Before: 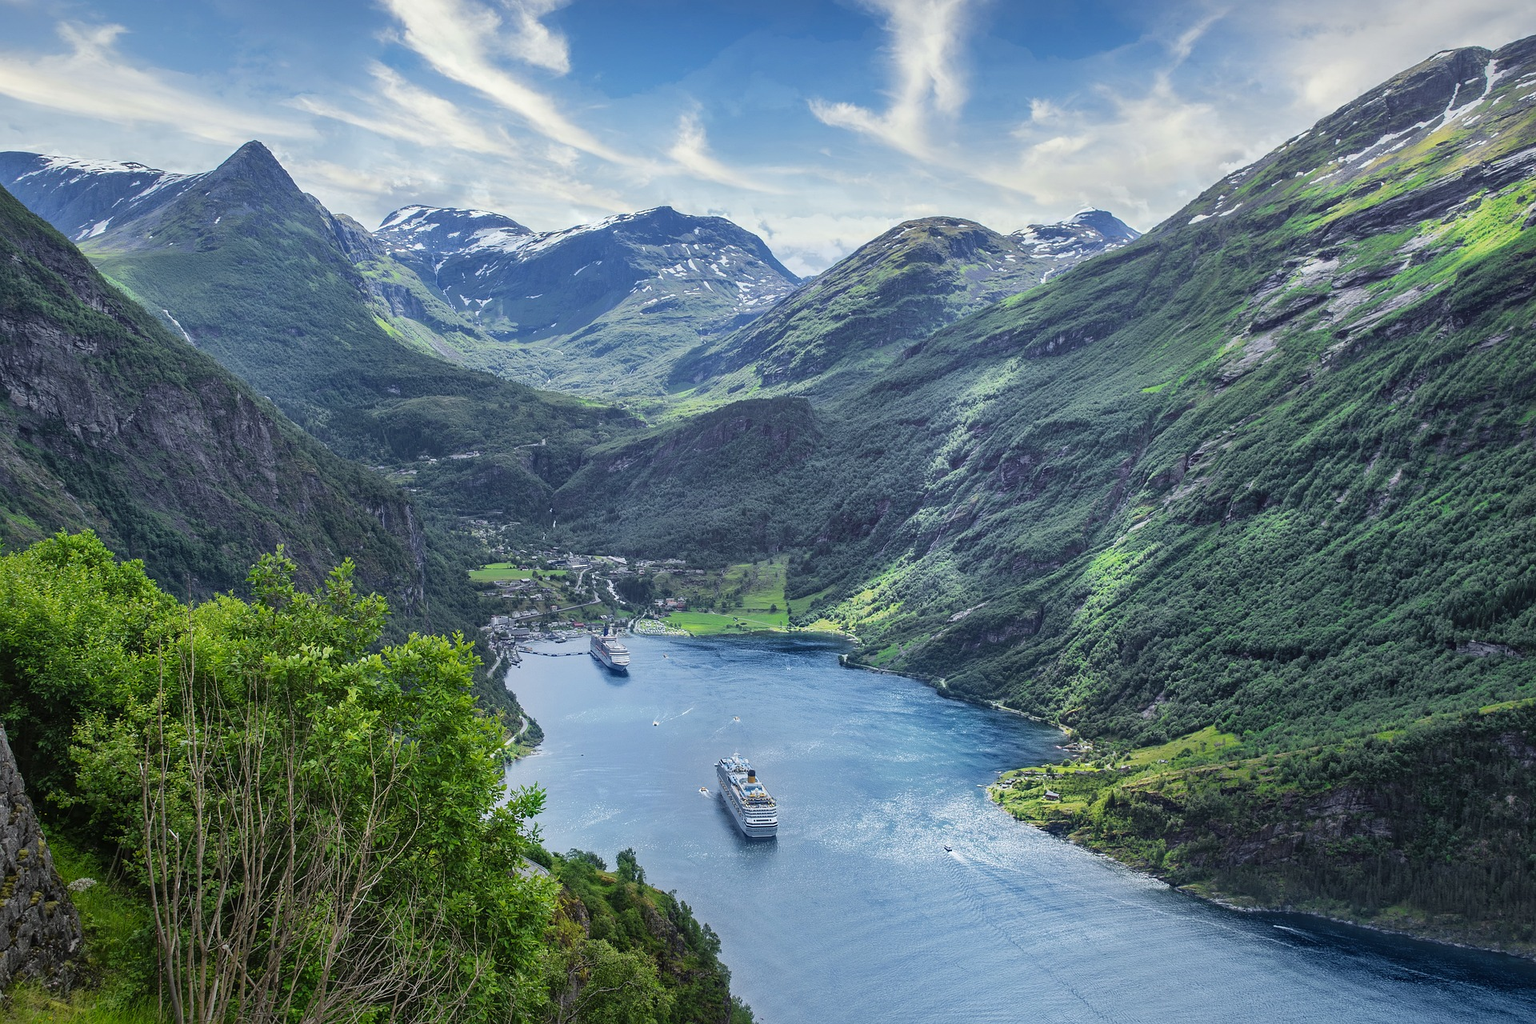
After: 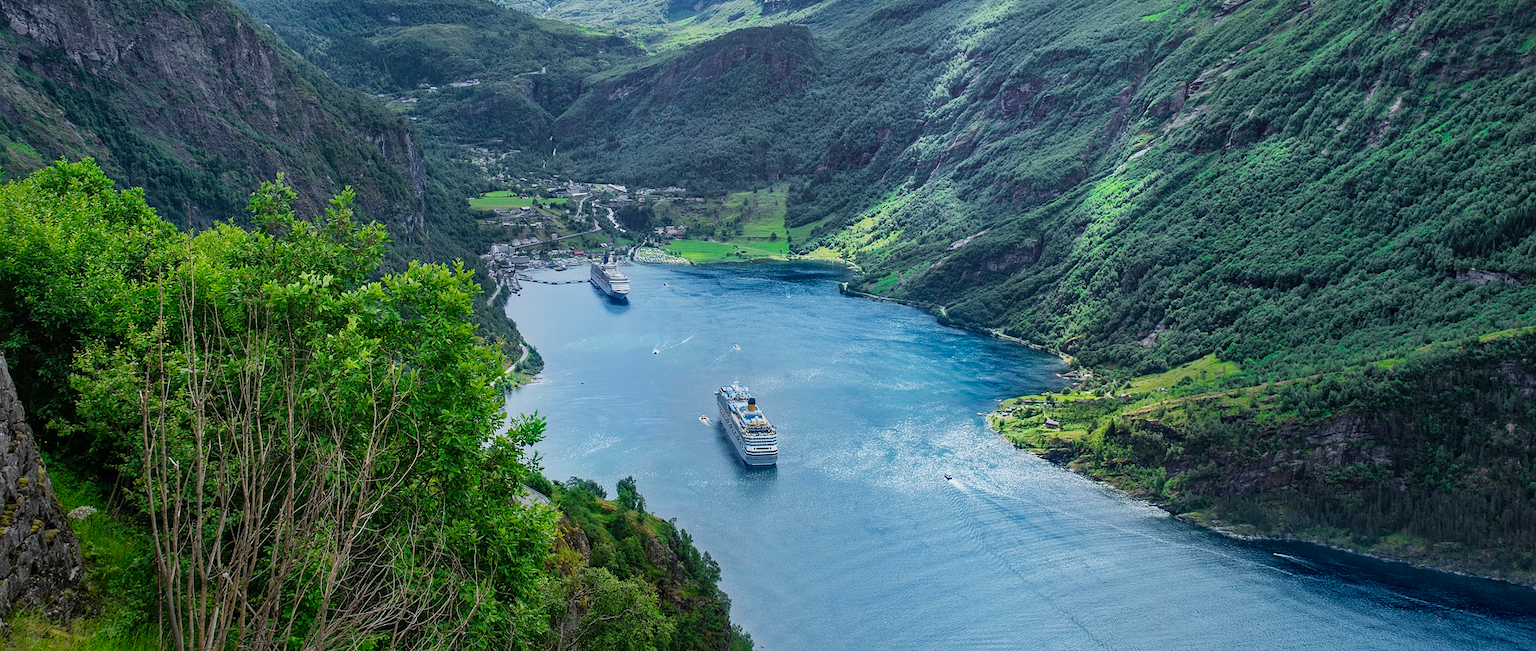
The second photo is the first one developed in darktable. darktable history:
exposure: exposure -0.024 EV, compensate highlight preservation false
crop and rotate: top 36.334%
